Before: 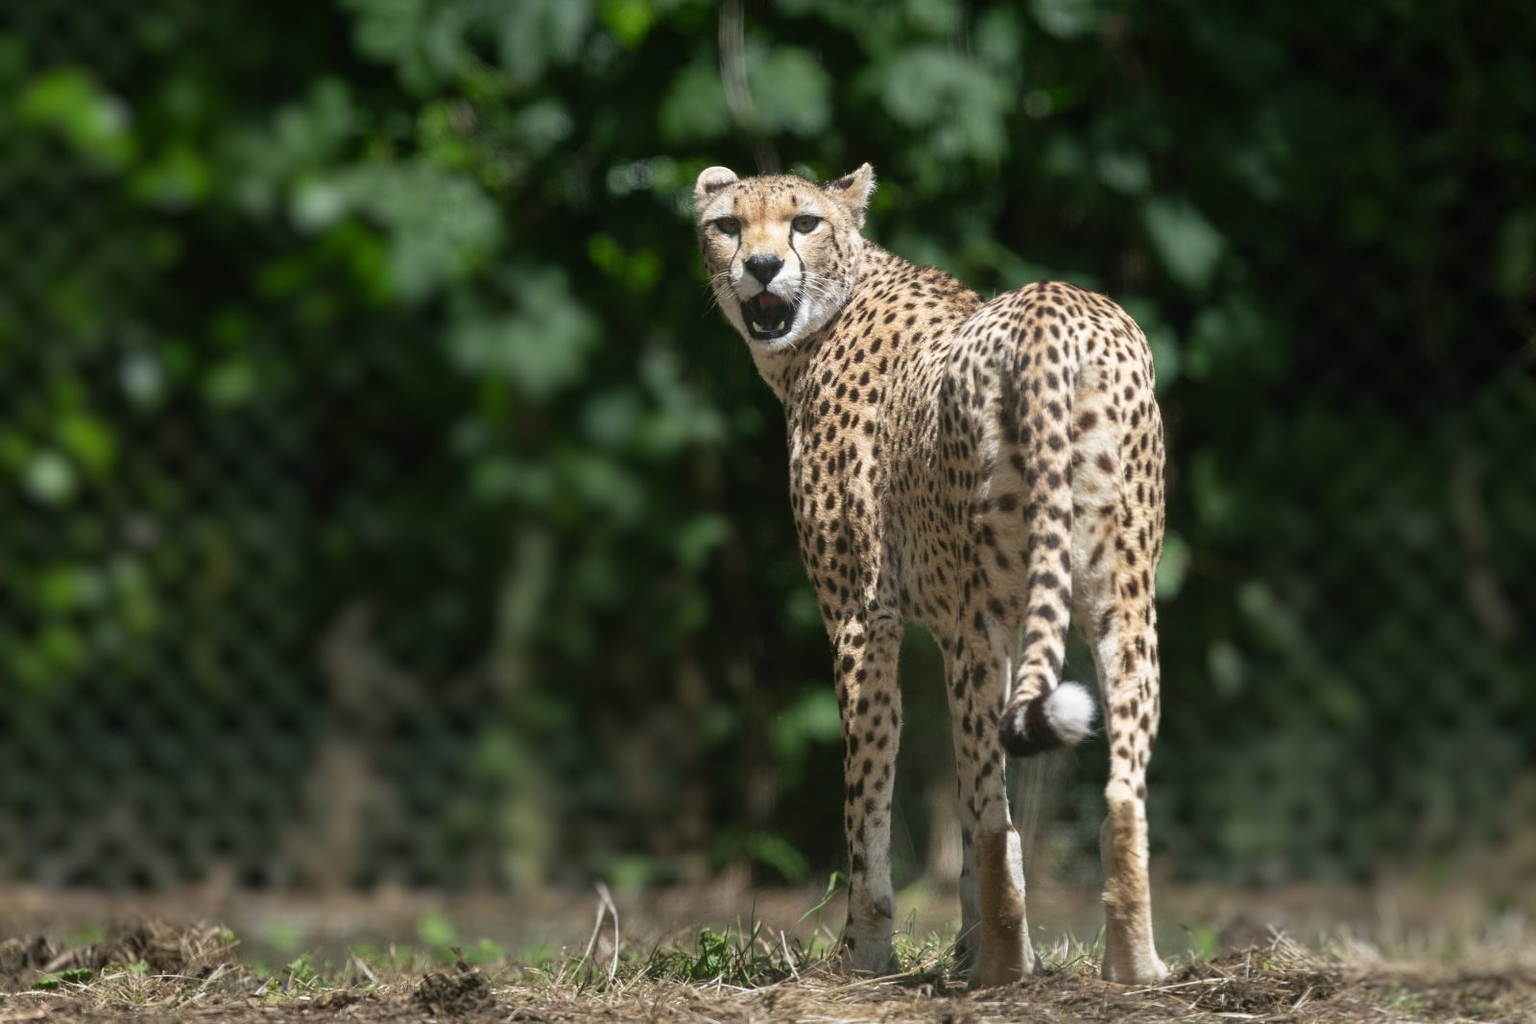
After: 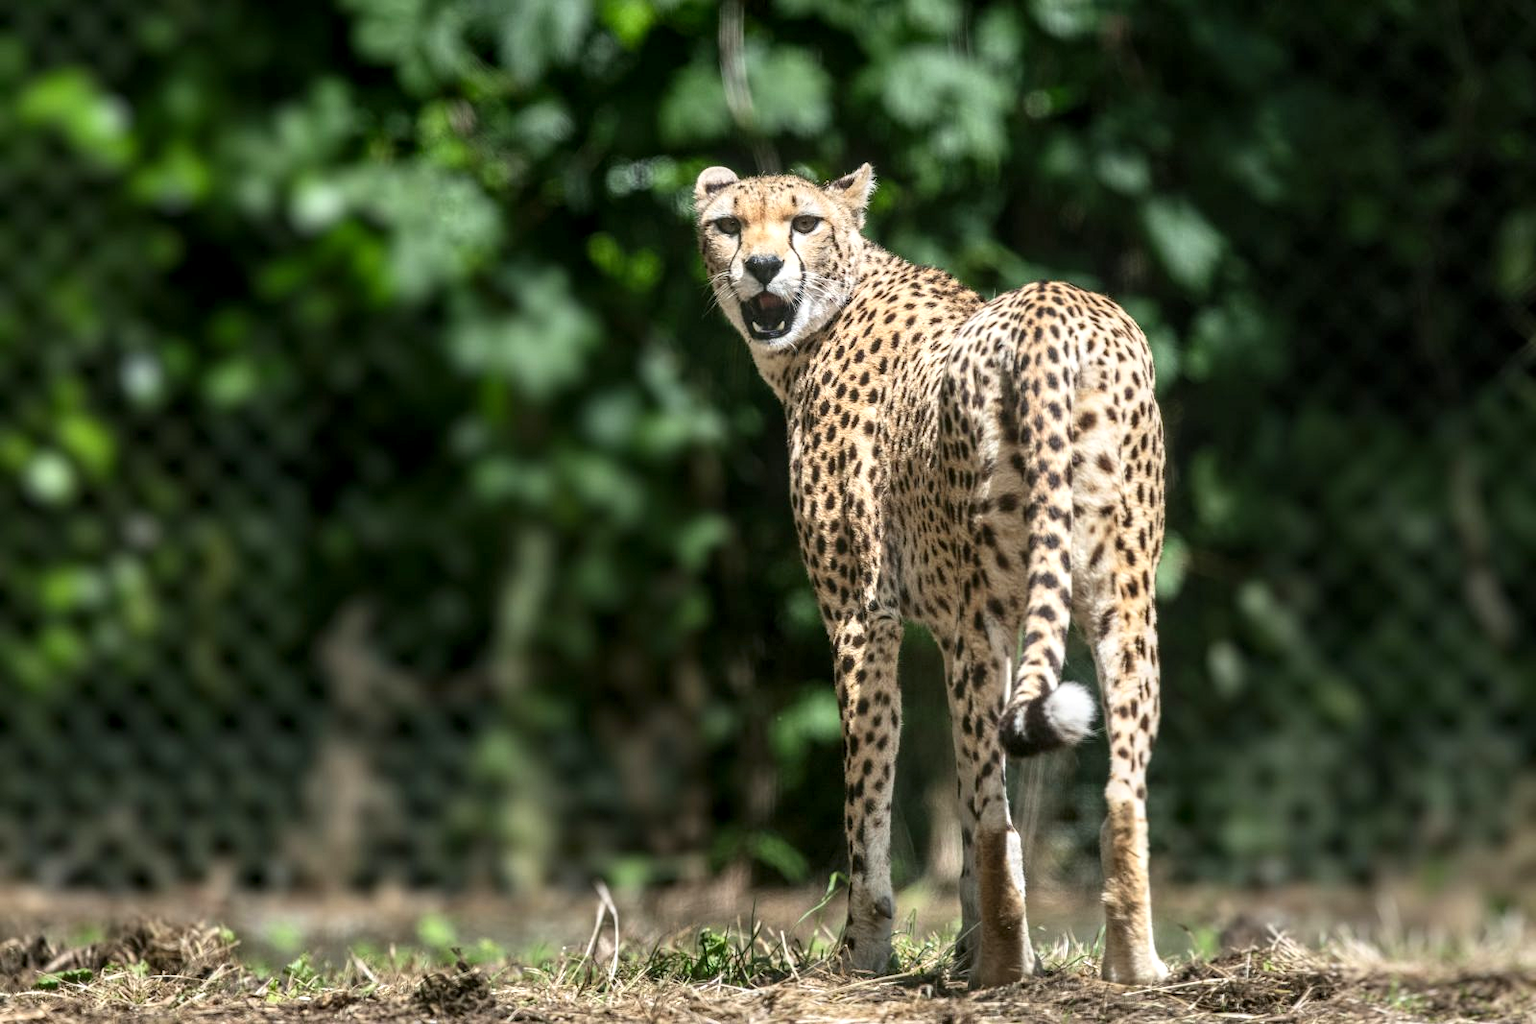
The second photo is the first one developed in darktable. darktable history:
contrast brightness saturation: contrast 0.2, brightness 0.16, saturation 0.22
local contrast: highlights 25%, detail 150%
